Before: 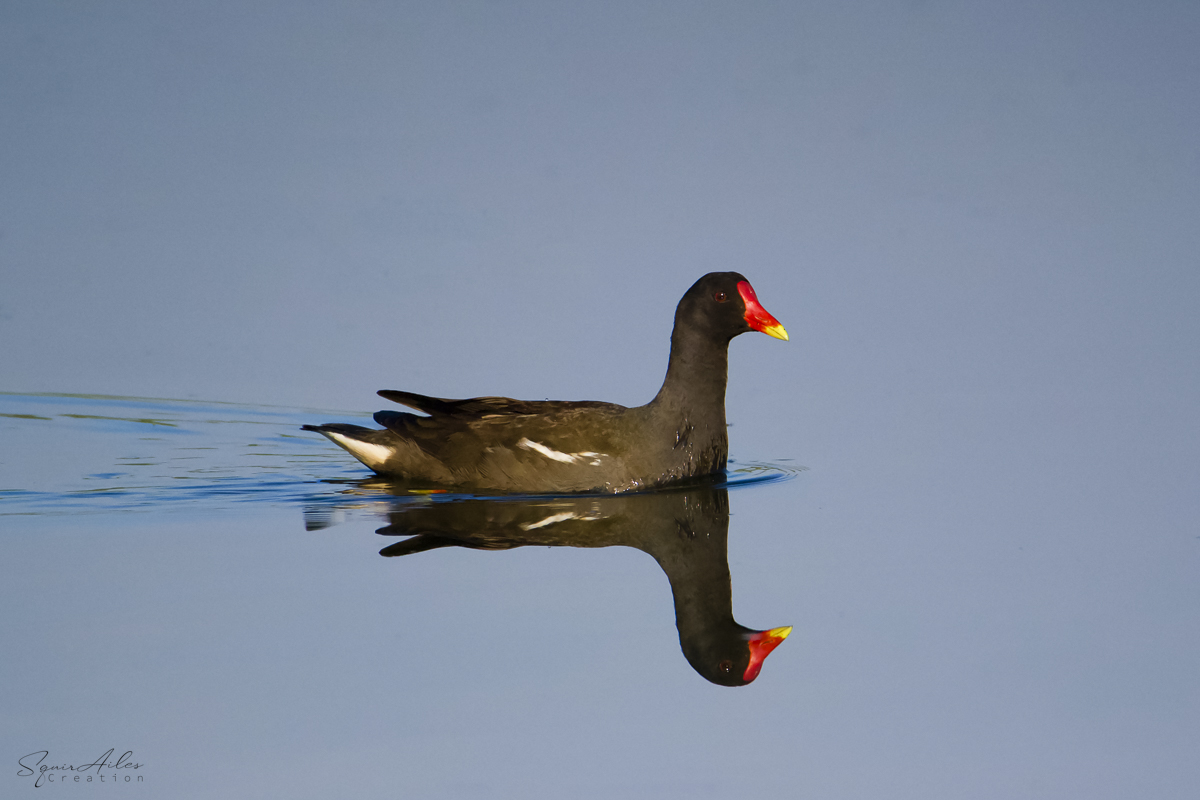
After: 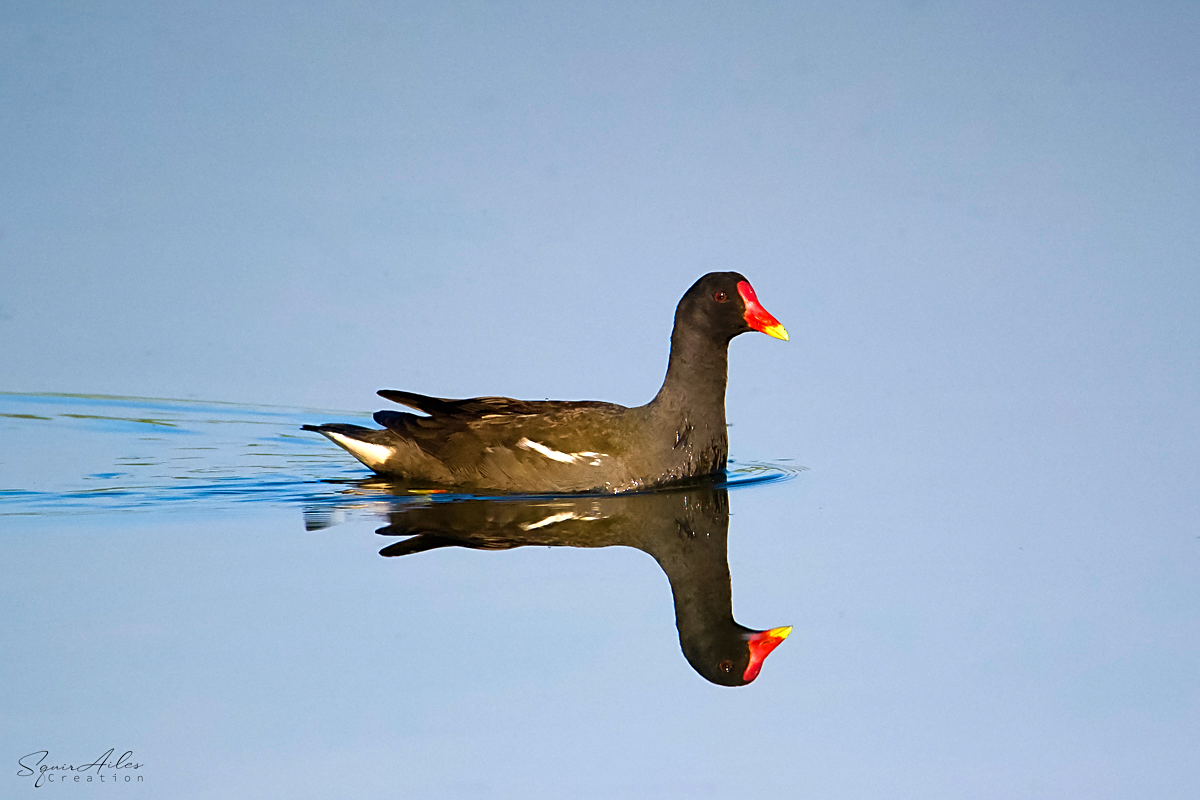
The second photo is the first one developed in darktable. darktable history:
sharpen: on, module defaults
exposure: black level correction 0, exposure 0.692 EV, compensate highlight preservation false
